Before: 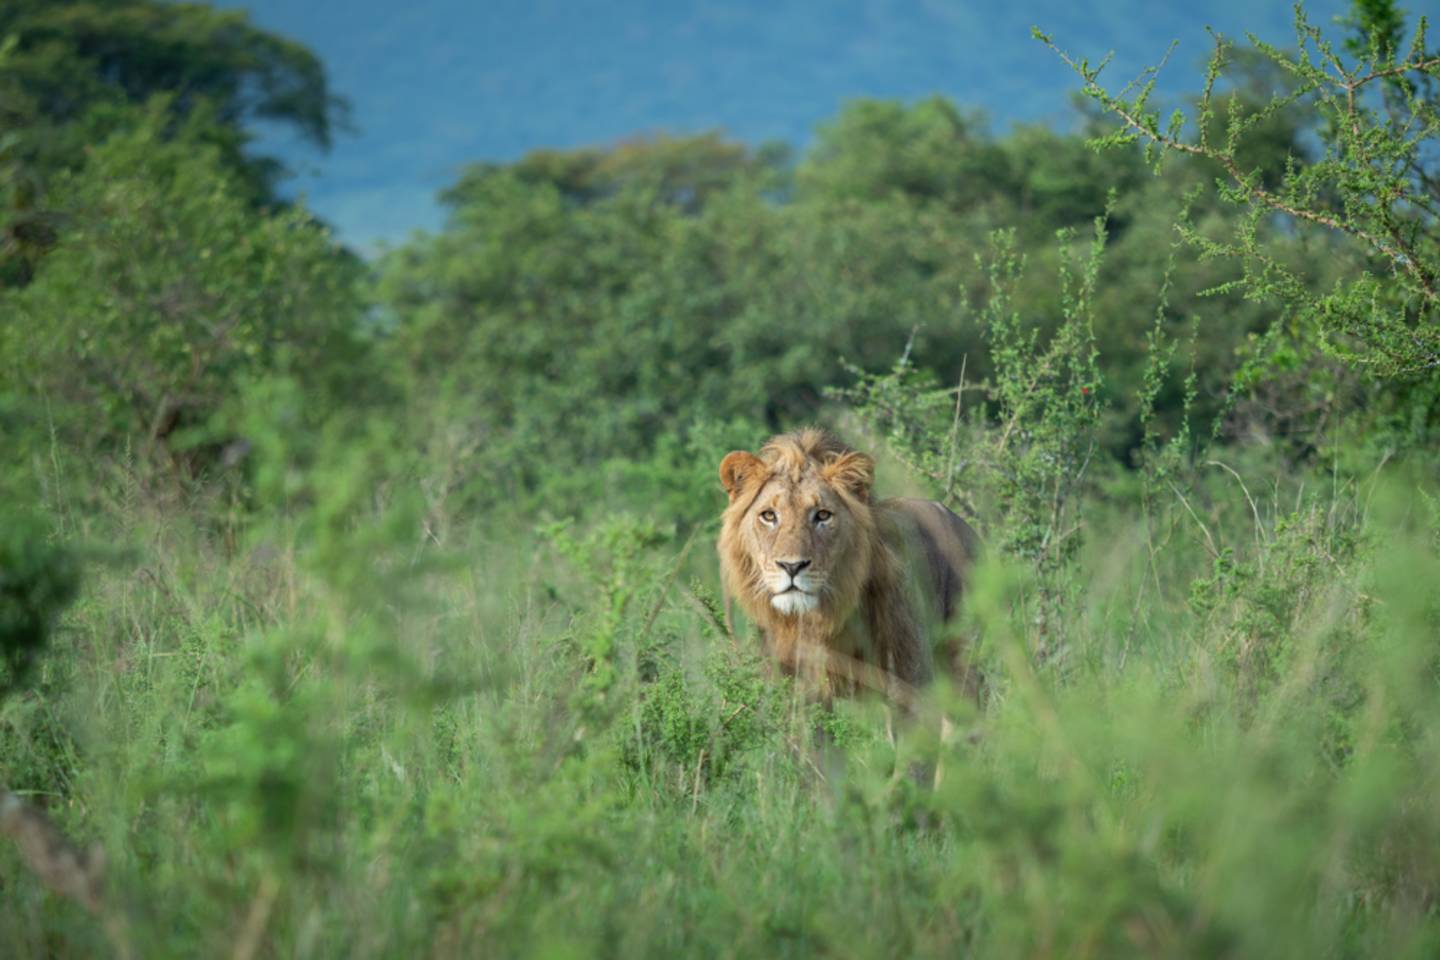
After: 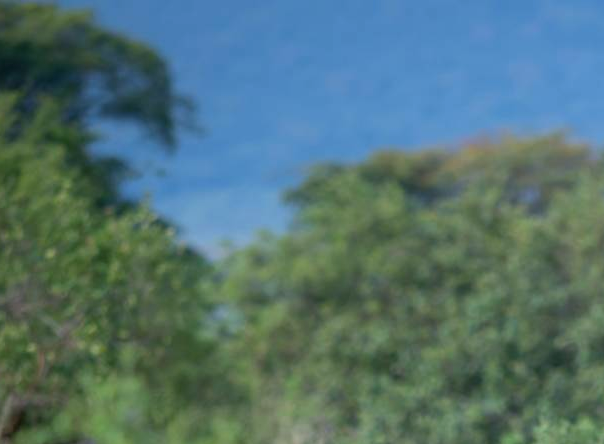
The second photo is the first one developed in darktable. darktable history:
white balance: red 1.066, blue 1.119
crop and rotate: left 10.817%, top 0.062%, right 47.194%, bottom 53.626%
